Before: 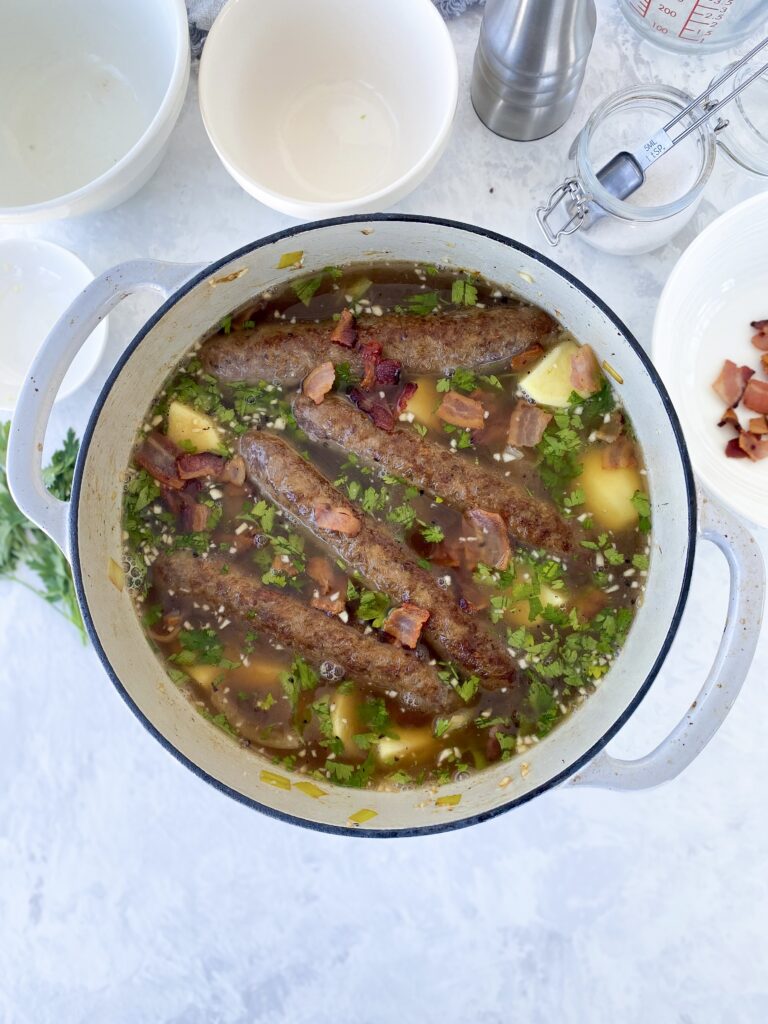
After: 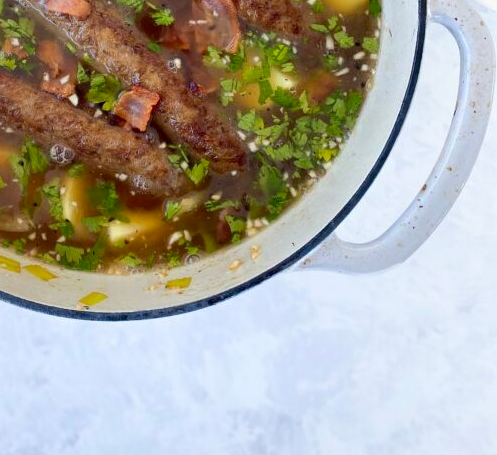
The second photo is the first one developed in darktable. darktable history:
crop and rotate: left 35.23%, top 50.557%, bottom 4.94%
